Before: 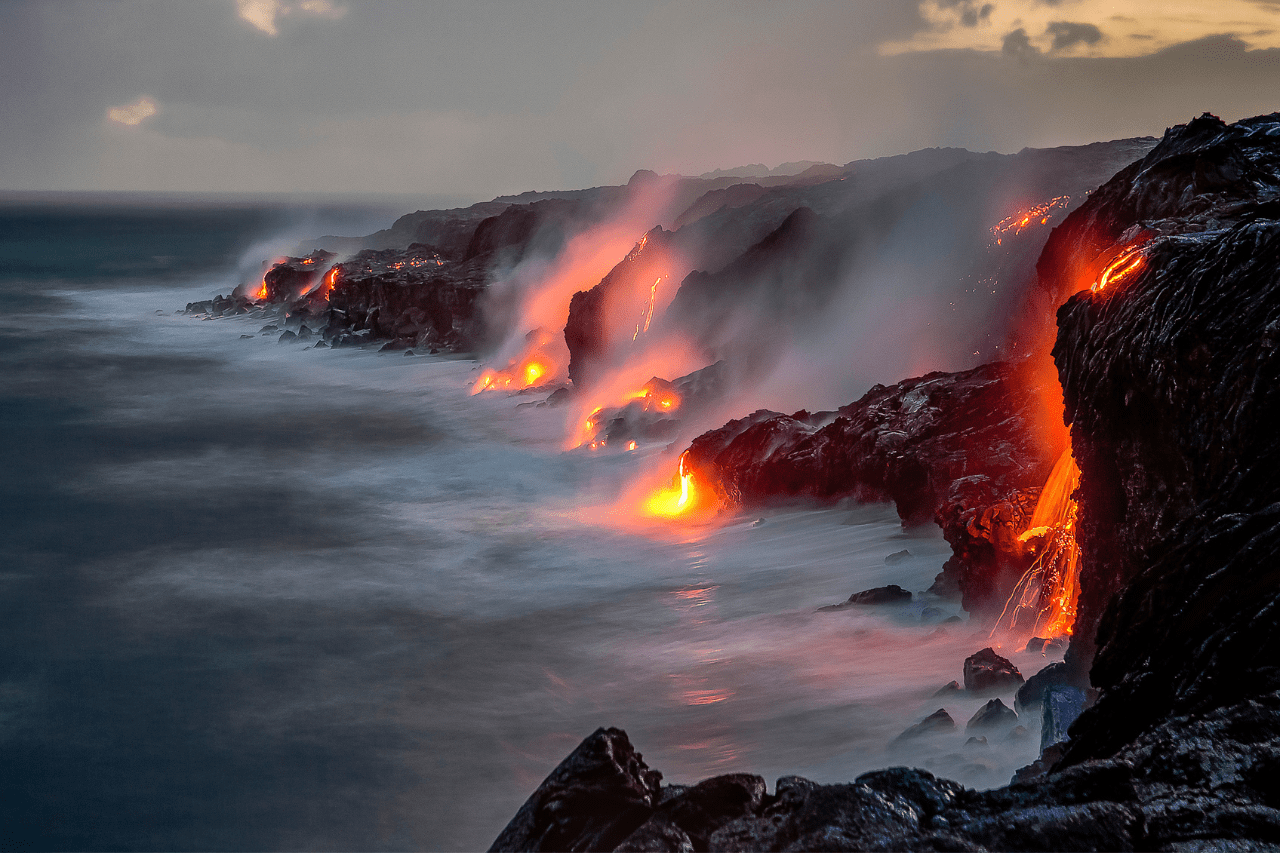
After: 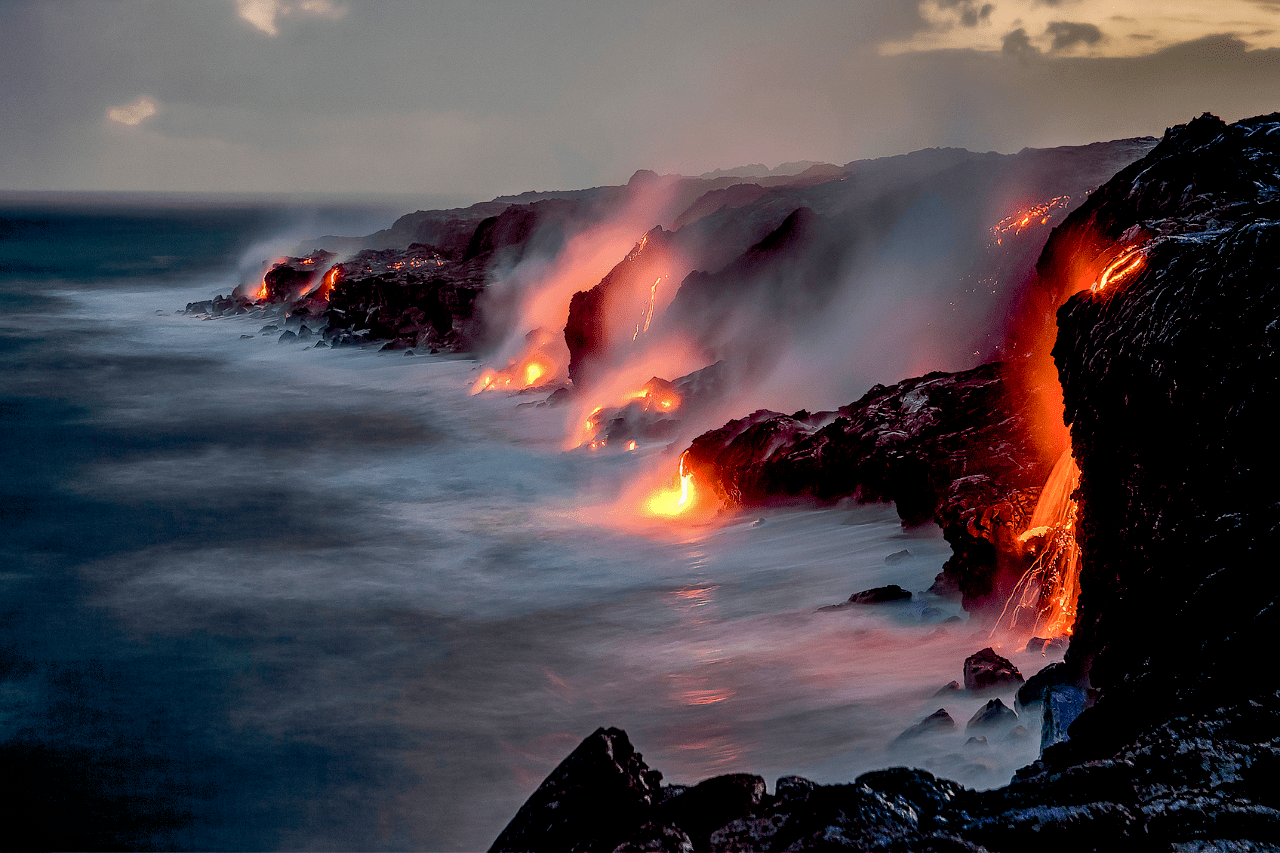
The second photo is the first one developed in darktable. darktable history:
color balance rgb: shadows lift › luminance -9.657%, power › hue 62.22°, global offset › luminance -1.443%, perceptual saturation grading › global saturation 20%, perceptual saturation grading › highlights -49.446%, perceptual saturation grading › shadows 25.452%, global vibrance 20%
shadows and highlights: shadows 22.45, highlights -48.64, shadows color adjustment 97.67%, soften with gaussian
